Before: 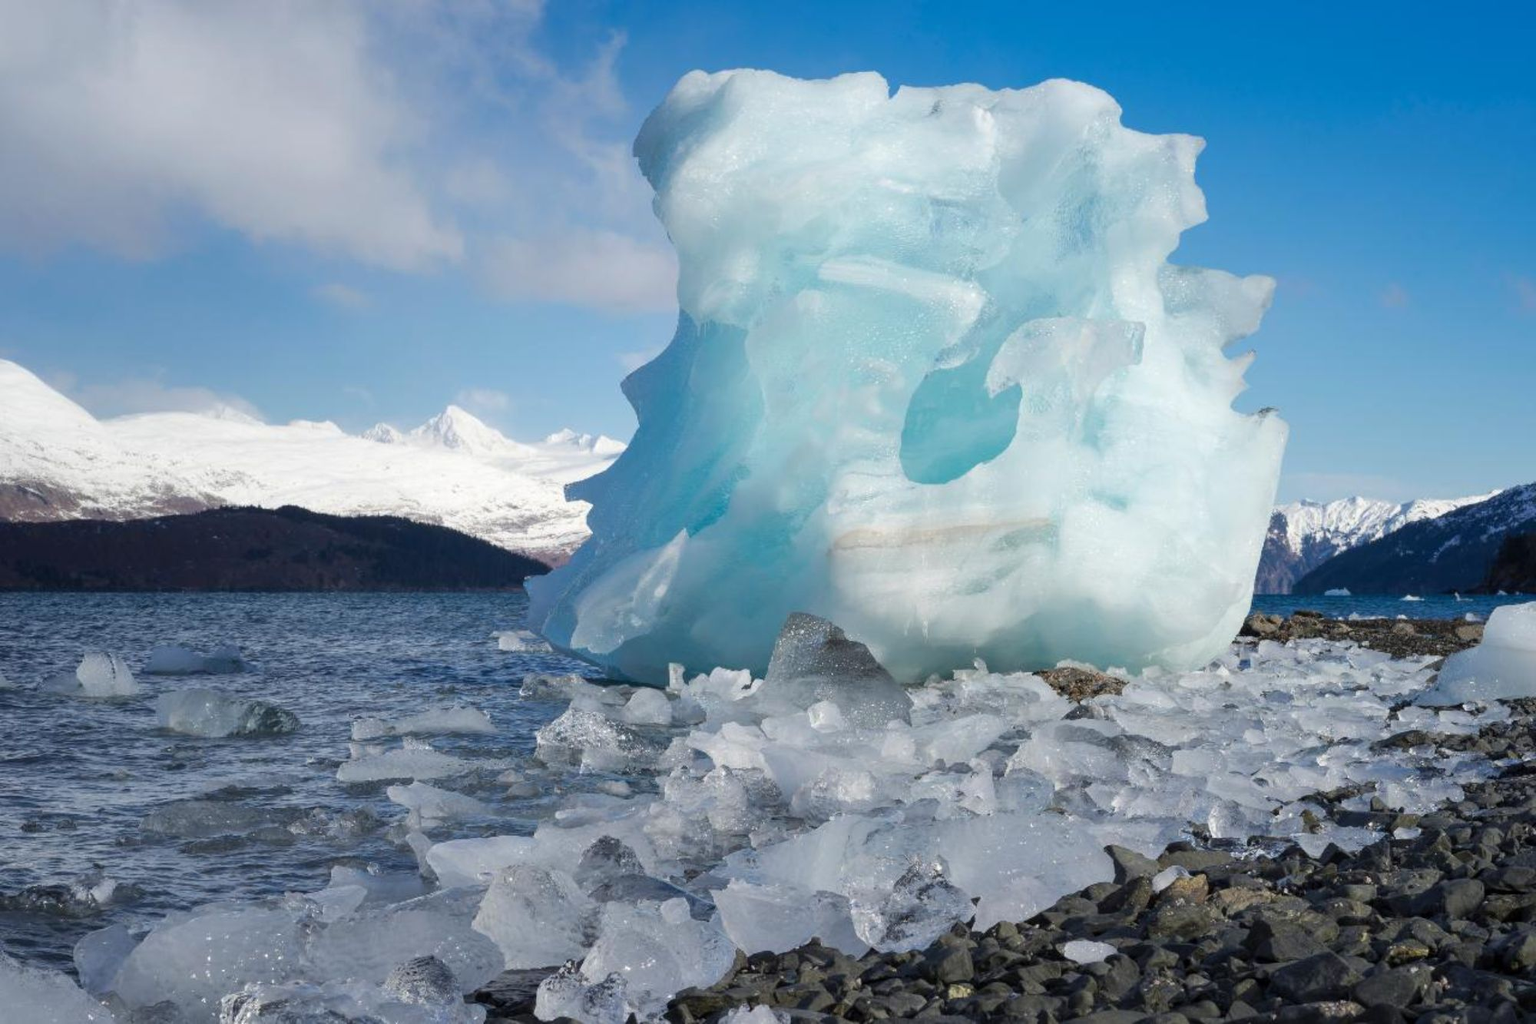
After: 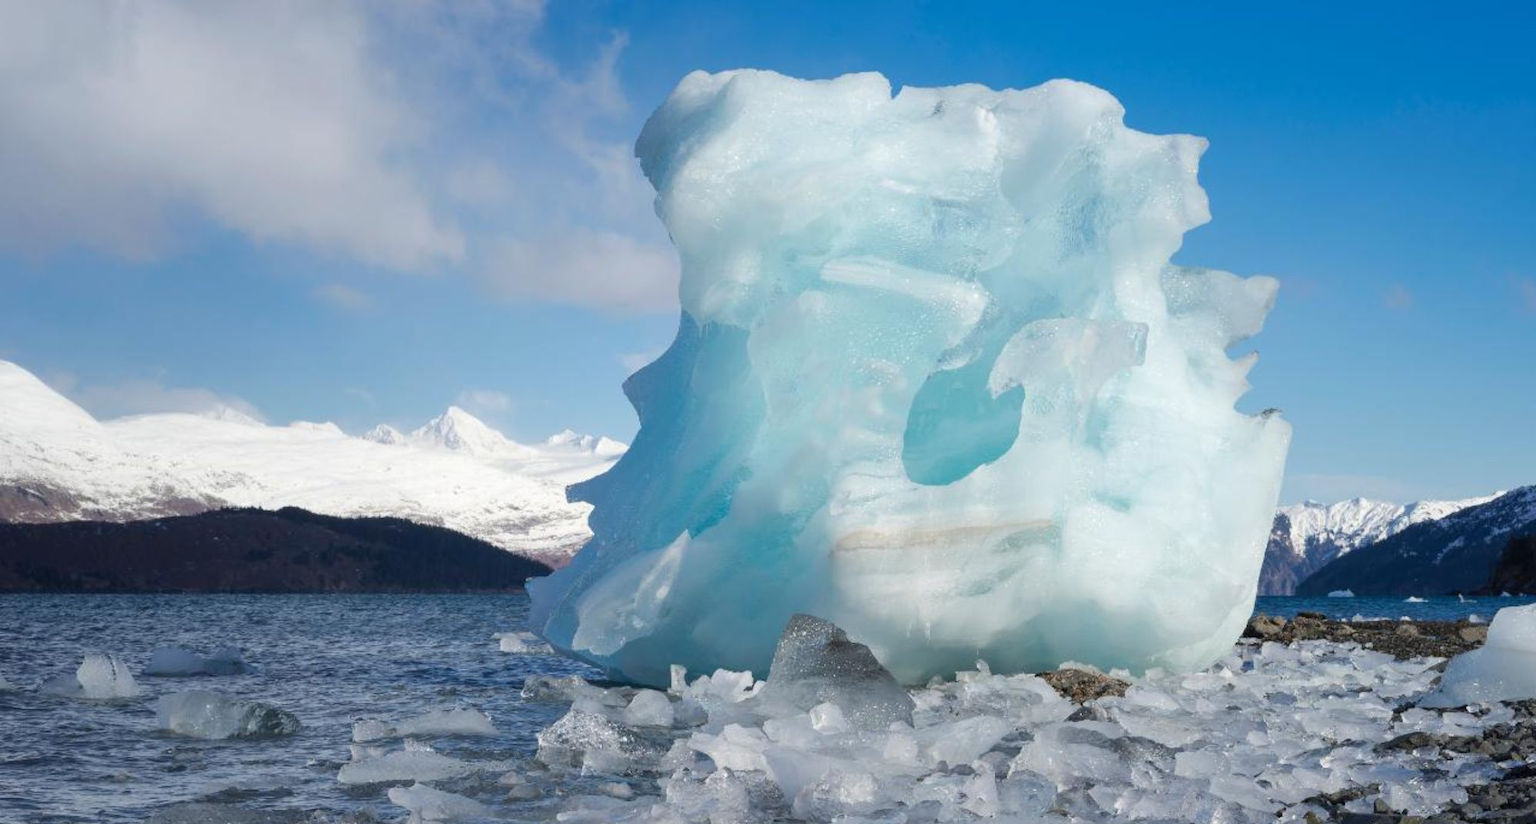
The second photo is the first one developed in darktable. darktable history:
crop: bottom 19.591%
